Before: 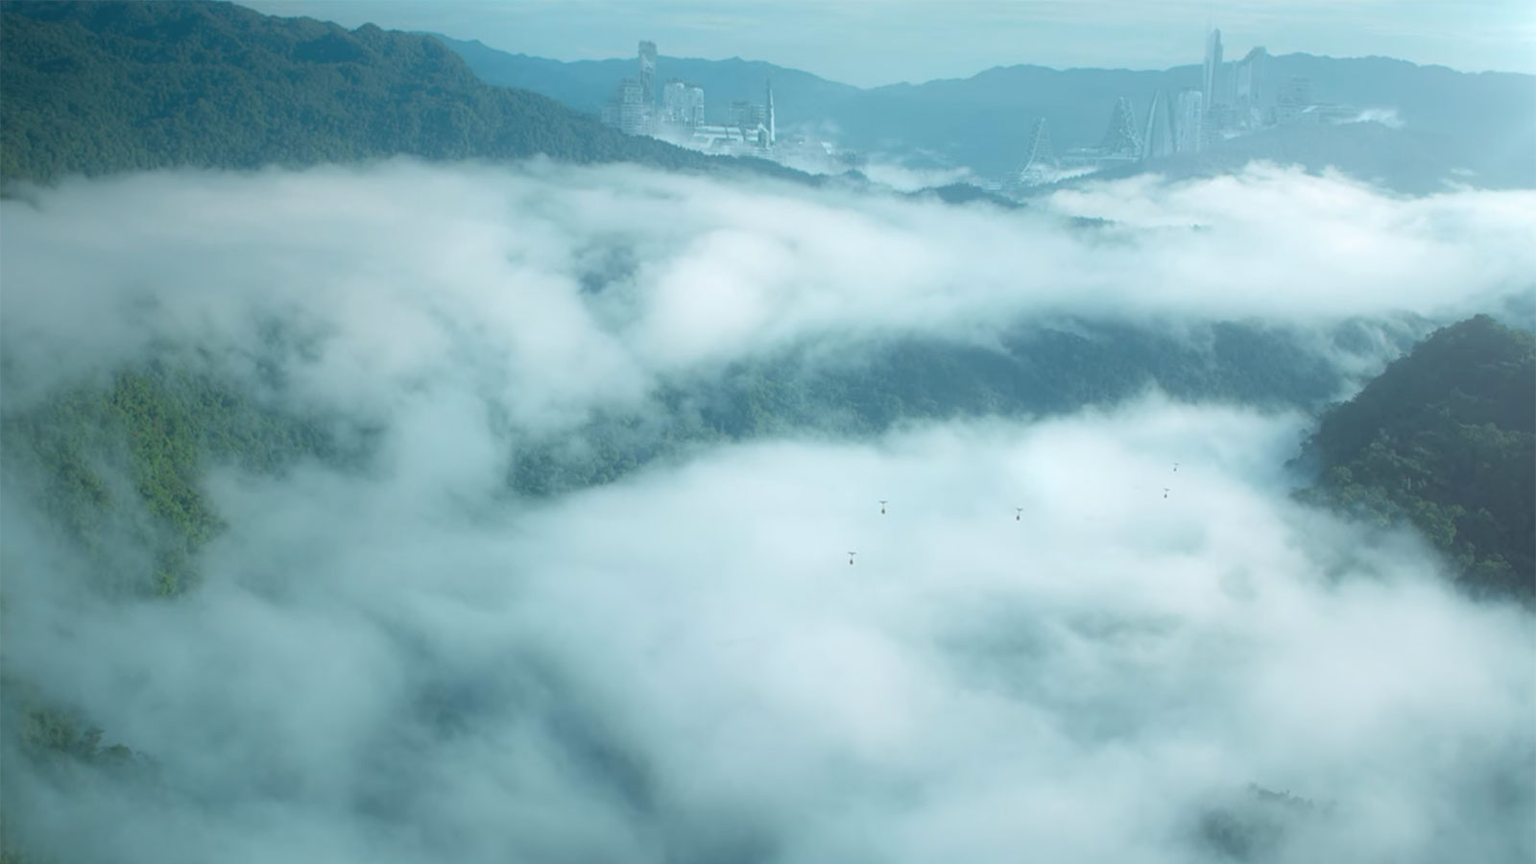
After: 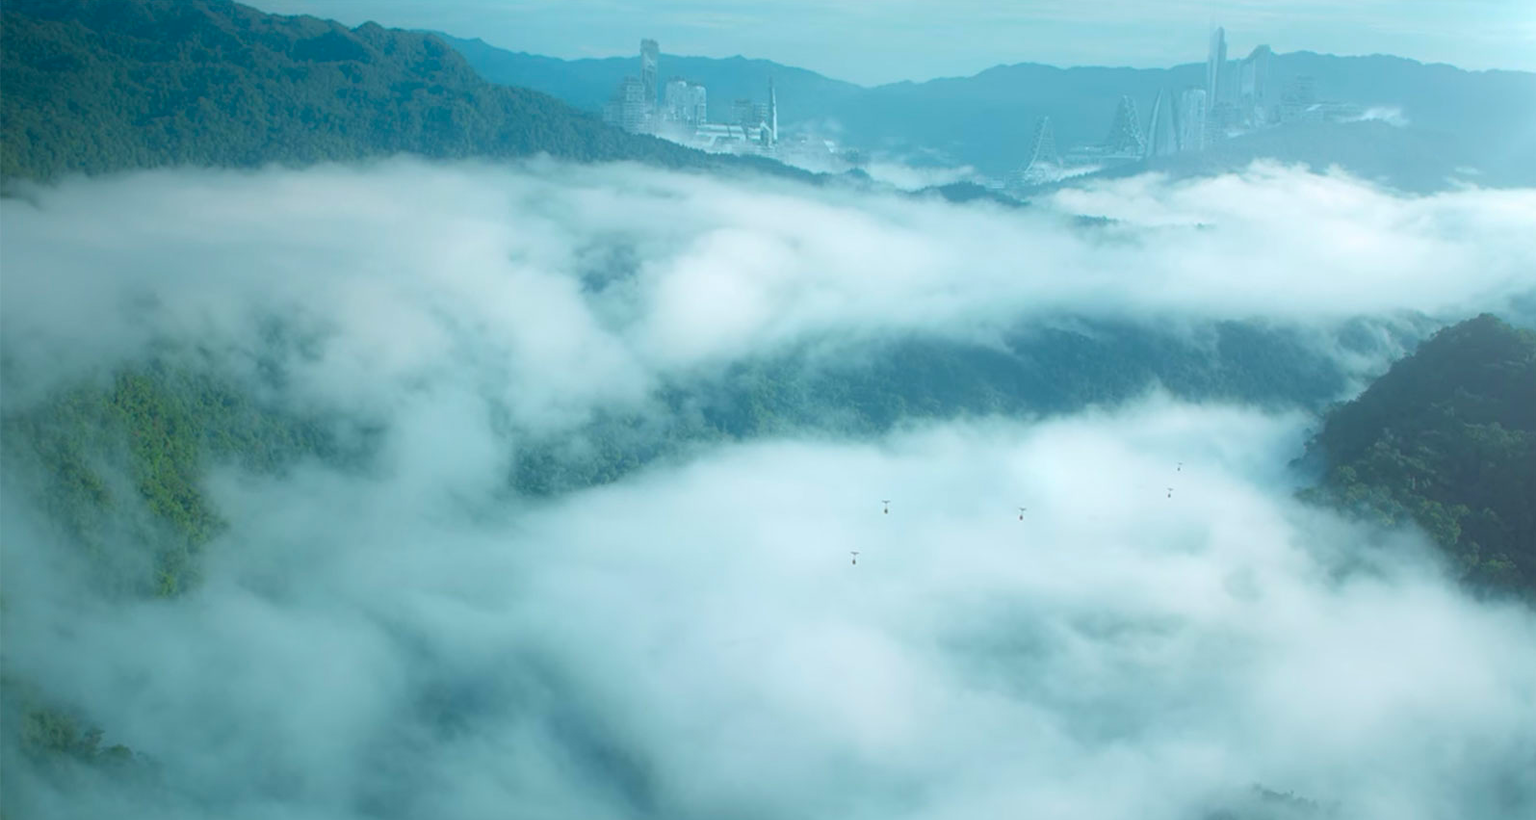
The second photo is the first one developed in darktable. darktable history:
color balance rgb: perceptual saturation grading › global saturation 17.538%, global vibrance 20%
crop: top 0.314%, right 0.261%, bottom 4.993%
